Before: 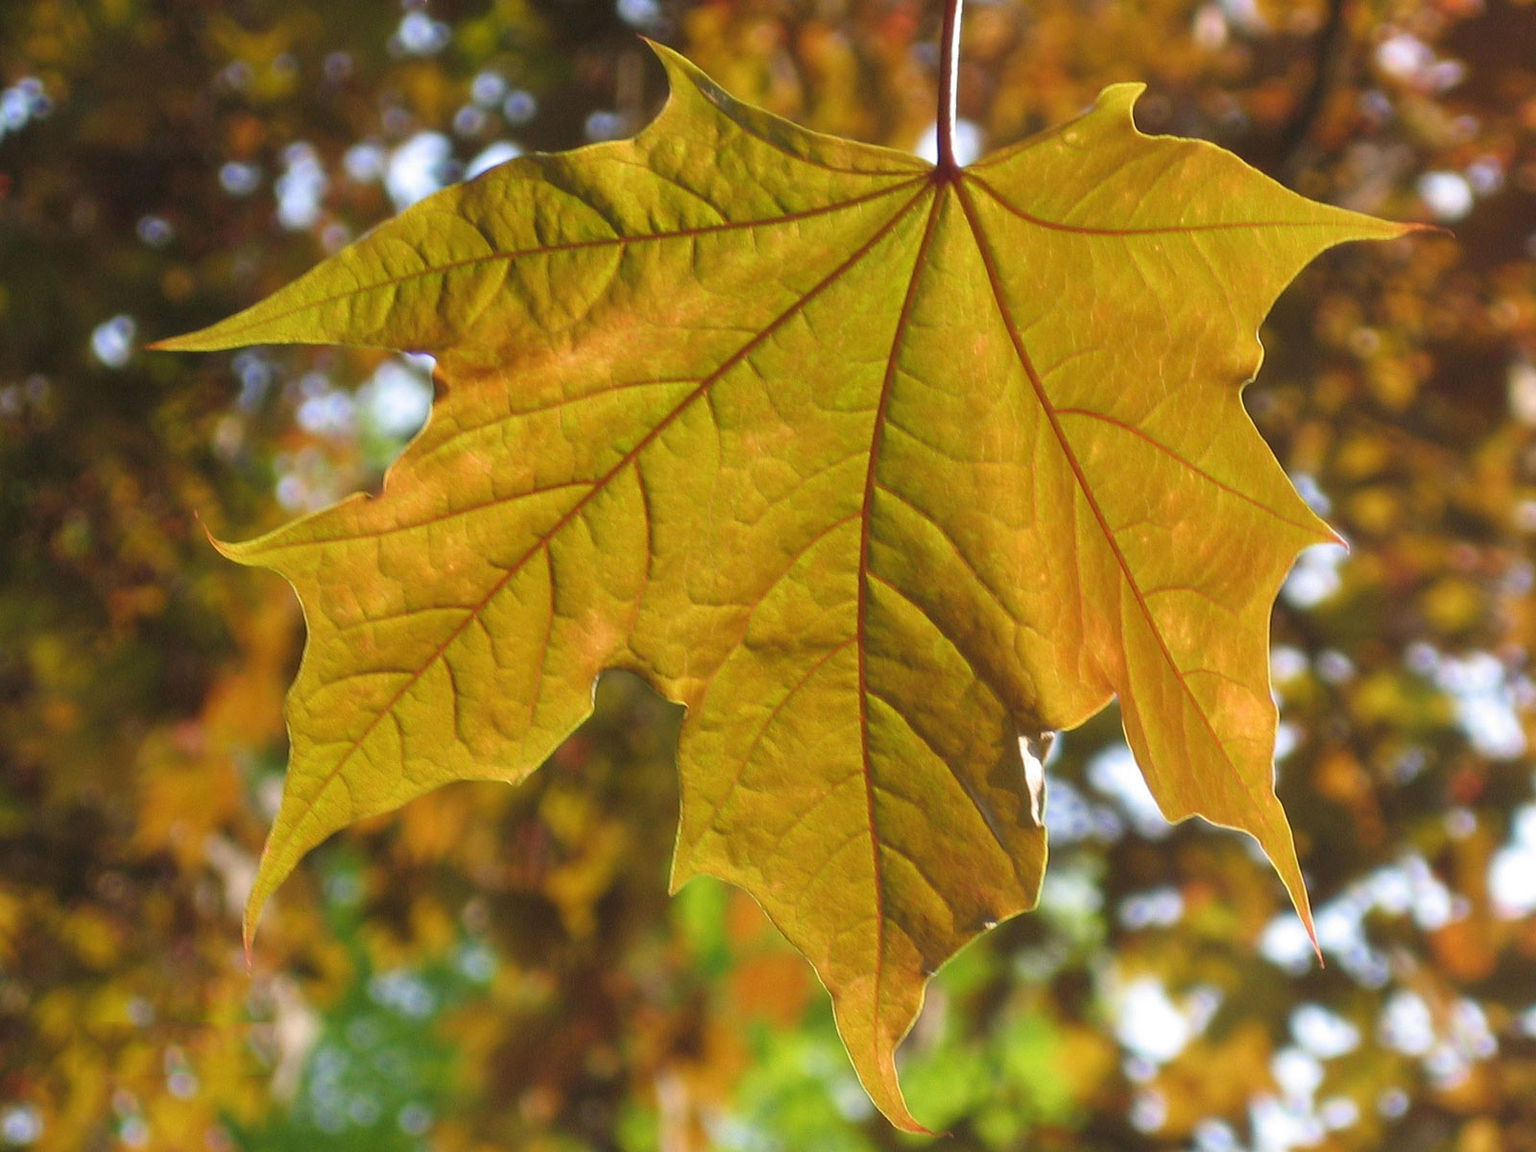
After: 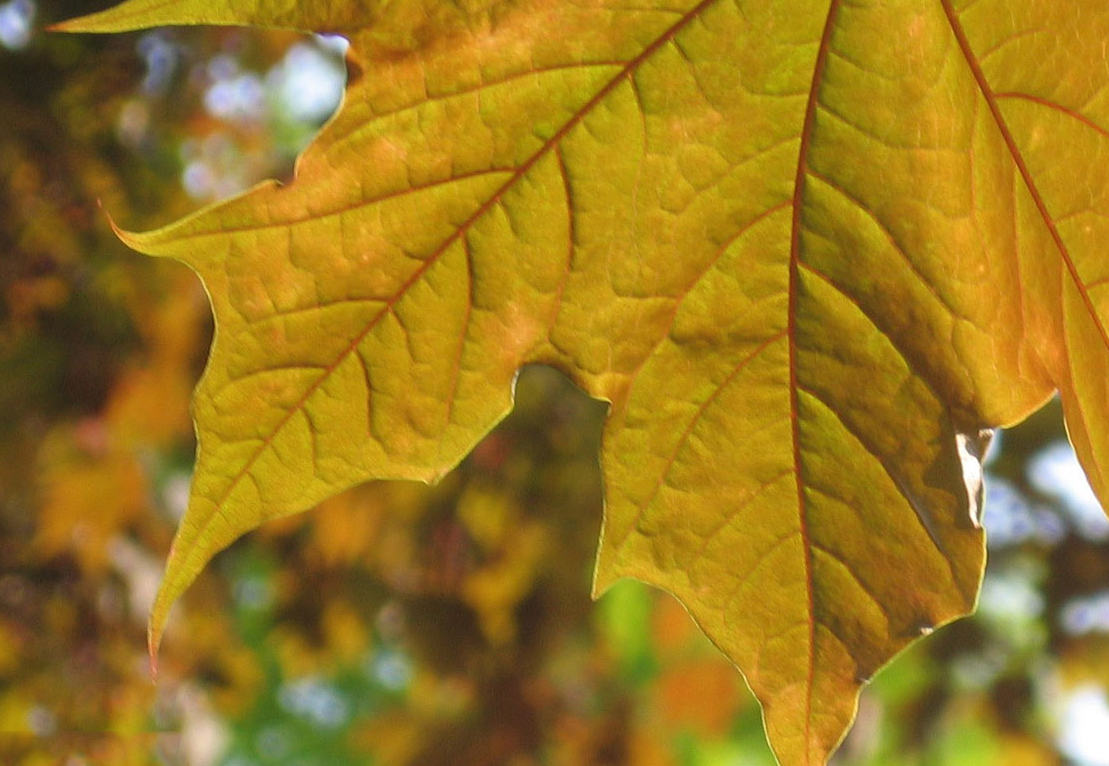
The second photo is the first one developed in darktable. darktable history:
crop: left 6.595%, top 27.752%, right 24.073%, bottom 8.363%
